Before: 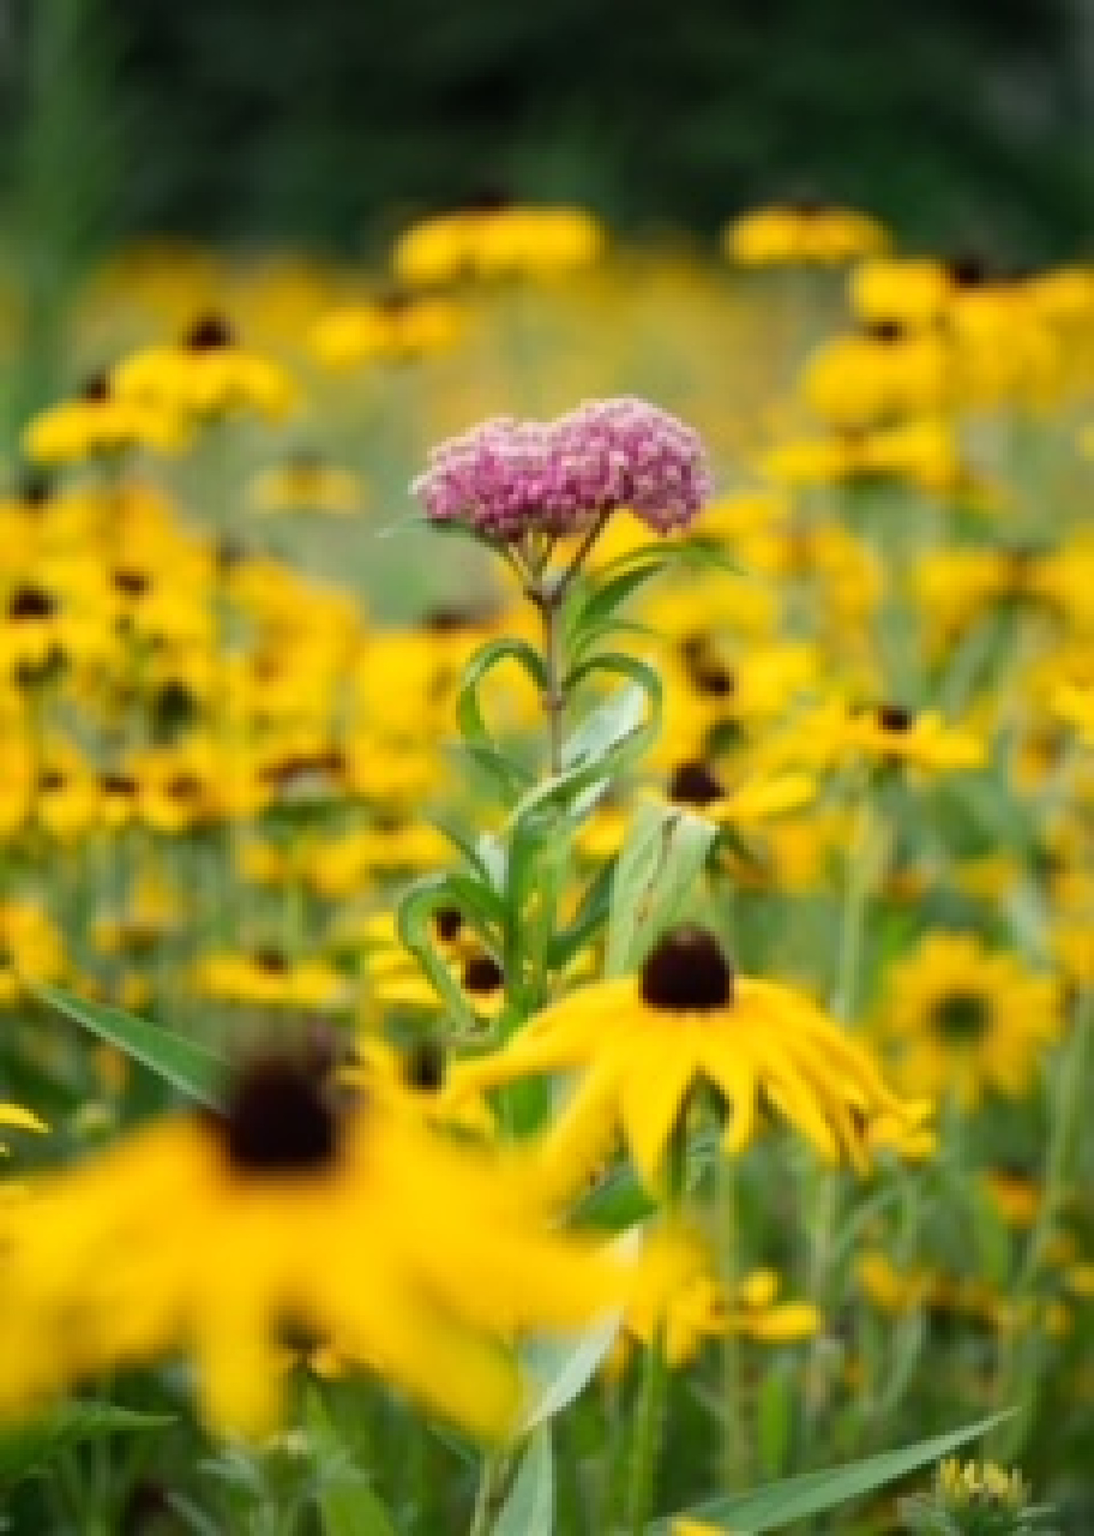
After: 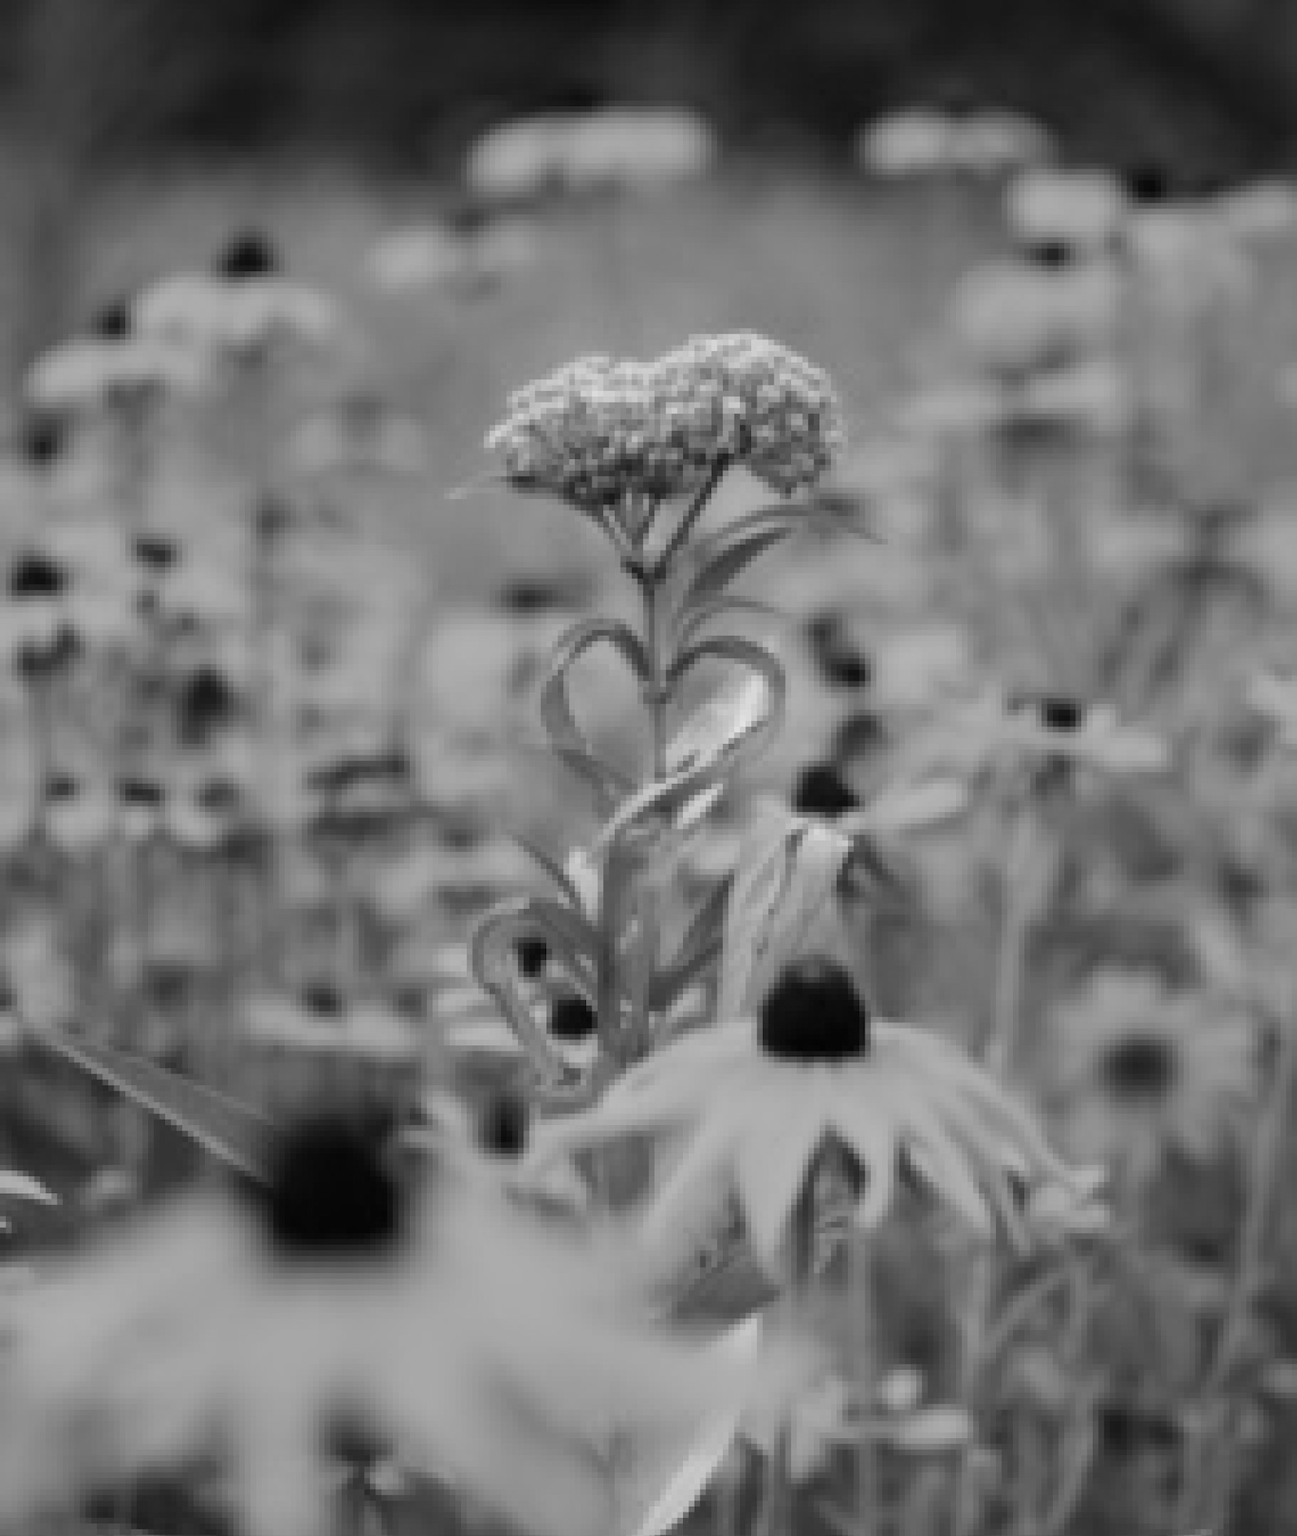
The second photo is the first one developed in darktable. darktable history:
crop: top 7.611%, bottom 8.049%
color calibration: output gray [0.246, 0.254, 0.501, 0], illuminant as shot in camera, x 0.358, y 0.373, temperature 4628.91 K
